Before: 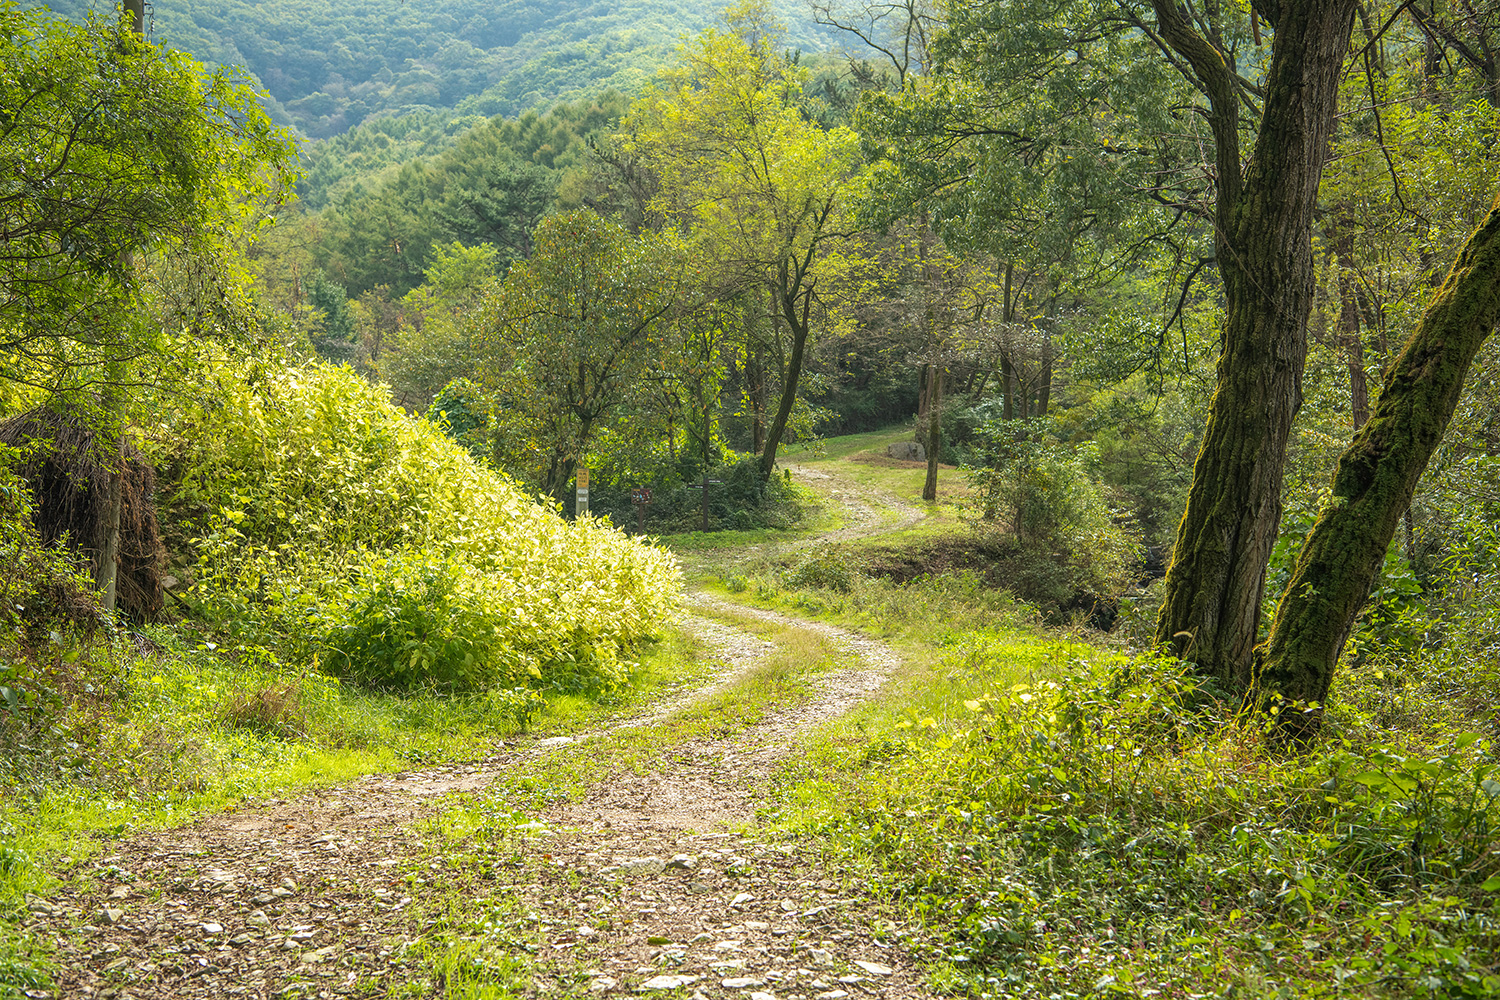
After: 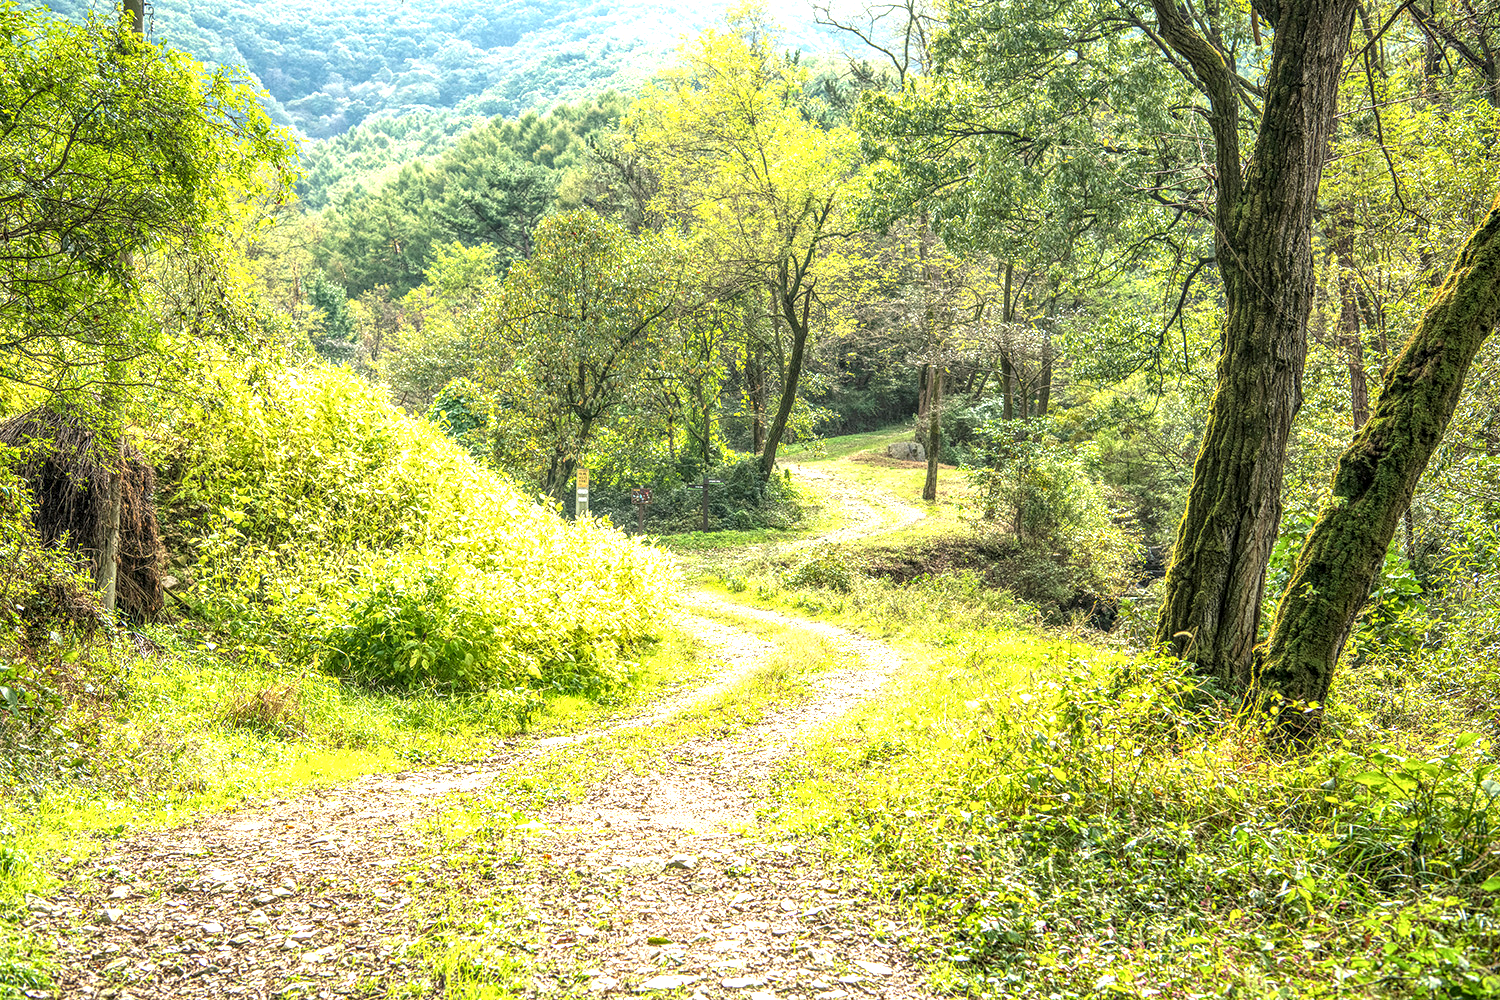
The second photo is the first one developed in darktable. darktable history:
exposure: black level correction 0, exposure 1.173 EV, compensate exposure bias true, compensate highlight preservation false
local contrast: detail 150%
